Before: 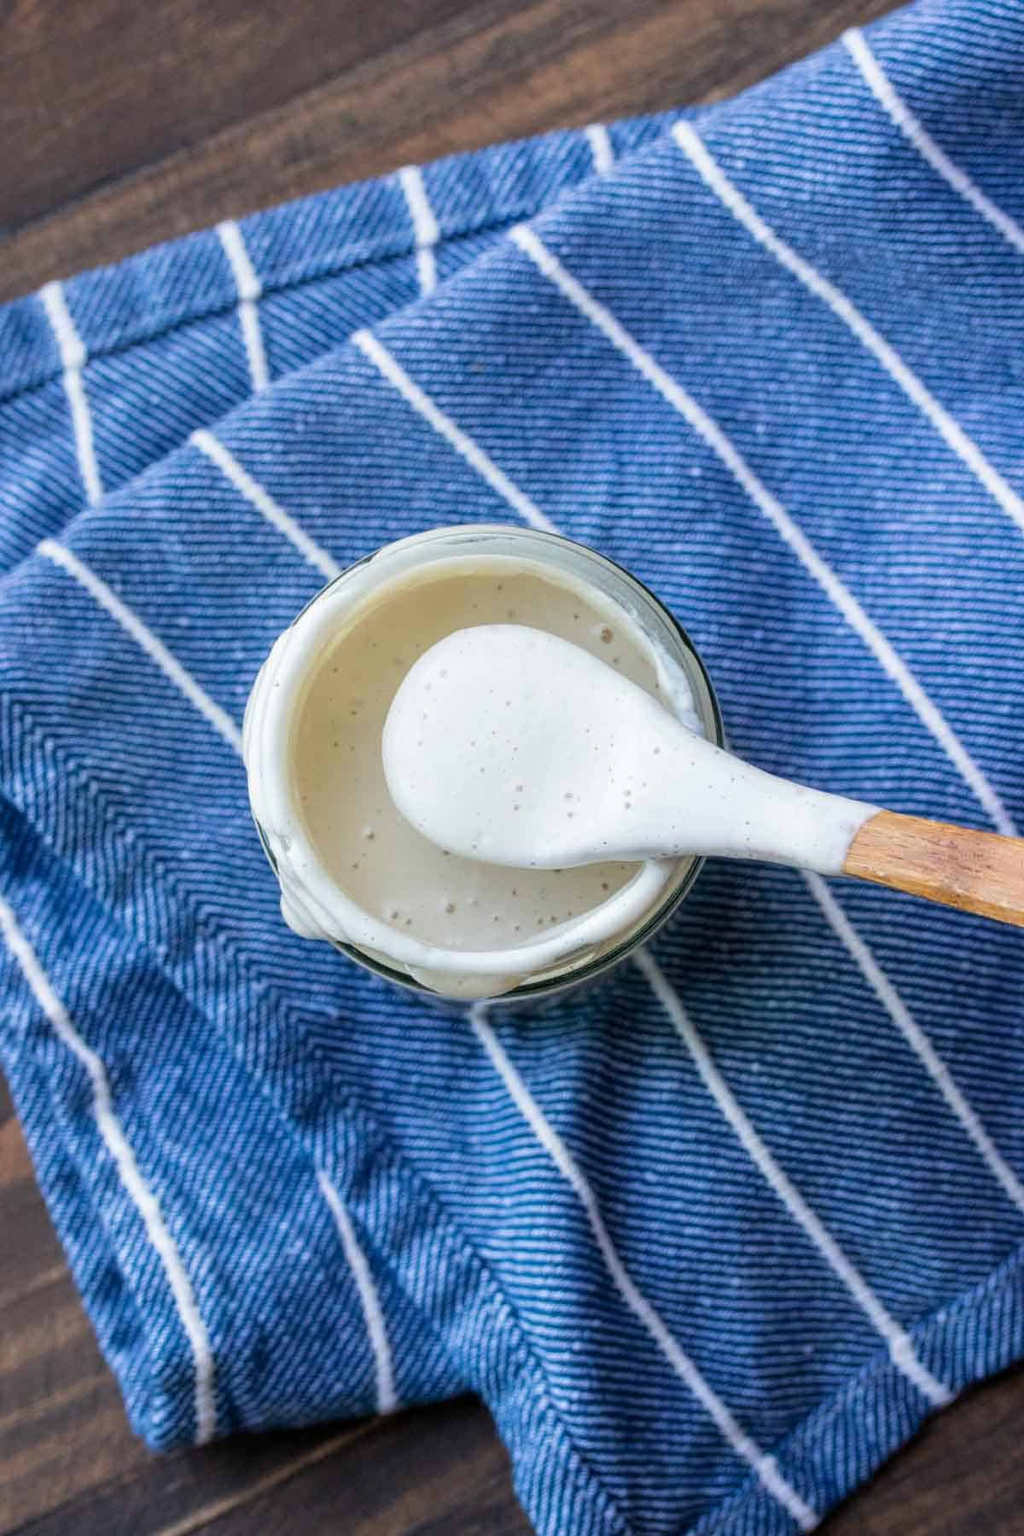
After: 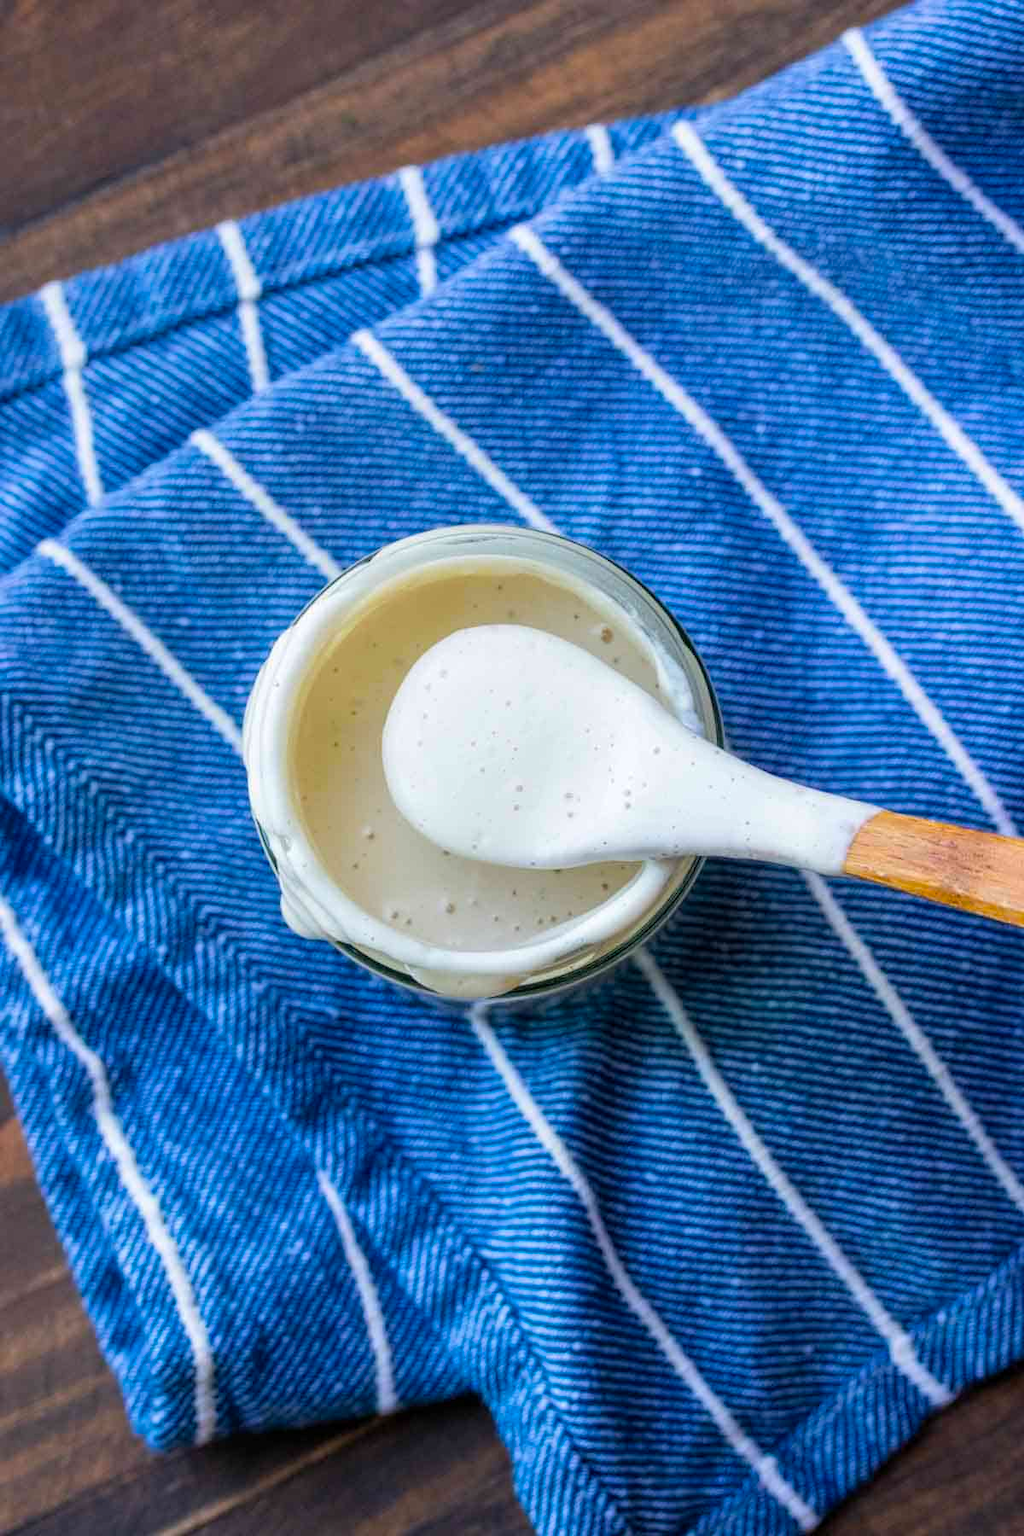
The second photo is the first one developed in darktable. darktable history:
exposure: compensate highlight preservation false
color balance rgb: perceptual saturation grading › global saturation 40%, global vibrance 15%
